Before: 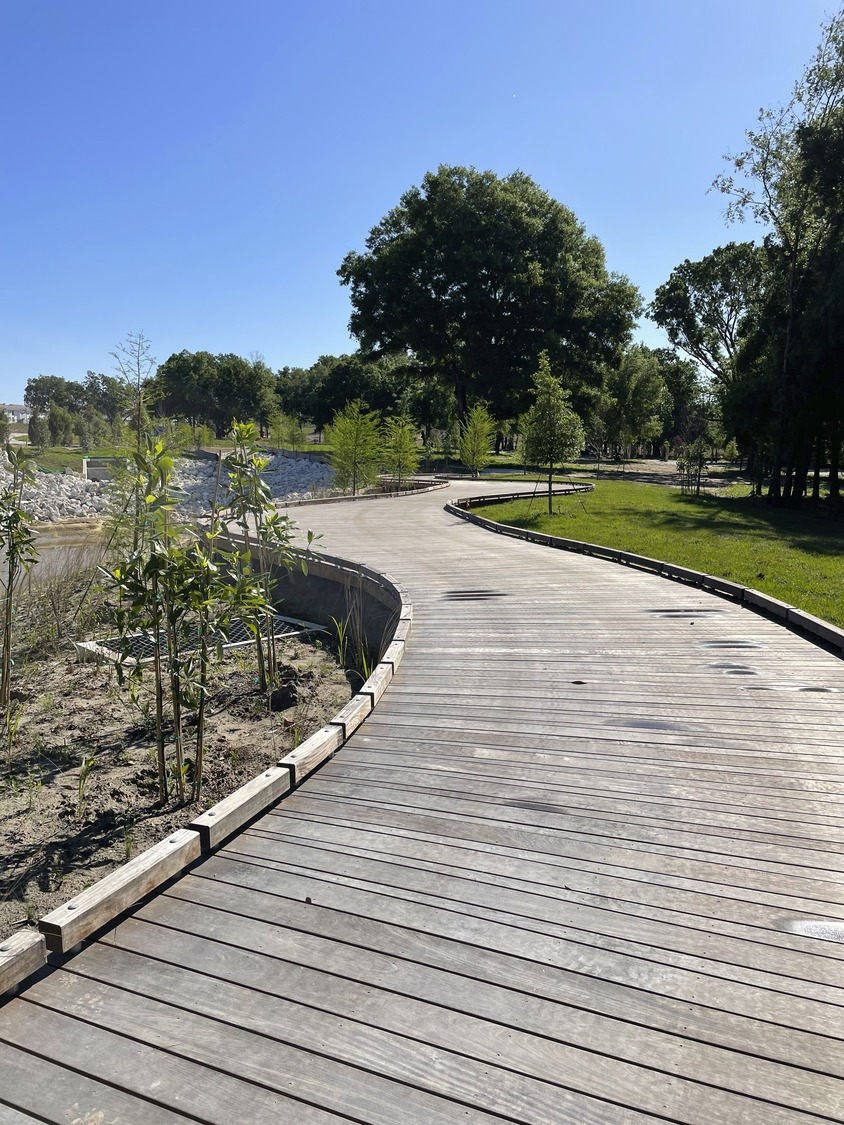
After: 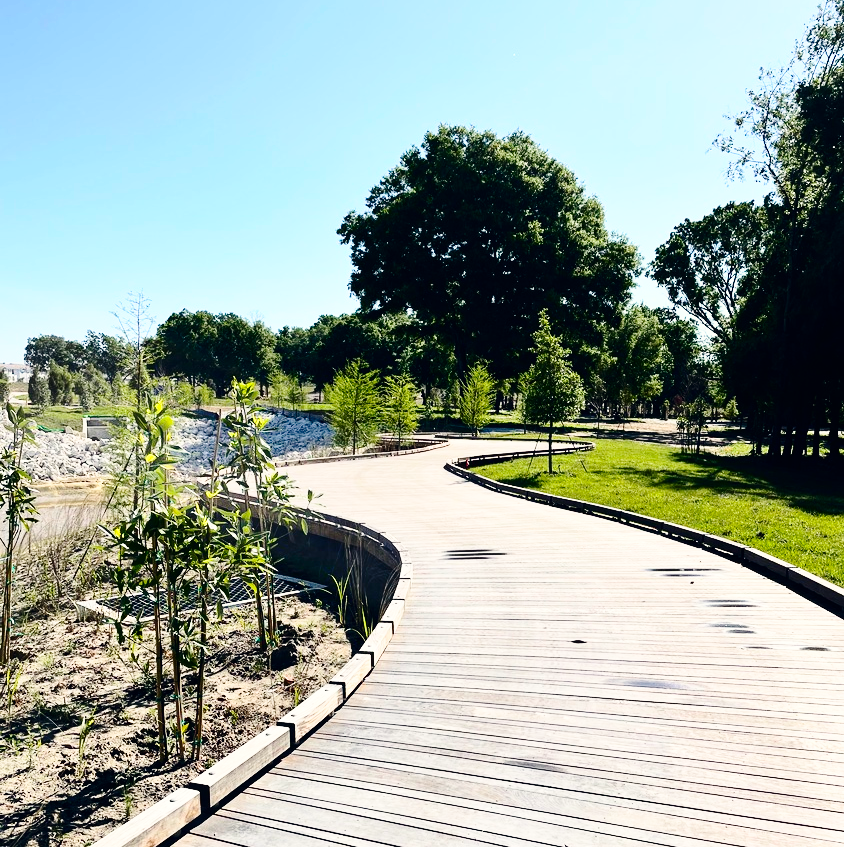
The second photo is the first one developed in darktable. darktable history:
base curve: curves: ch0 [(0, 0) (0.028, 0.03) (0.121, 0.232) (0.46, 0.748) (0.859, 0.968) (1, 1)], preserve colors none
color correction: highlights a* 0.35, highlights b* 2.72, shadows a* -1.13, shadows b* -4.19
crop: top 3.731%, bottom 20.918%
contrast brightness saturation: contrast 0.299
